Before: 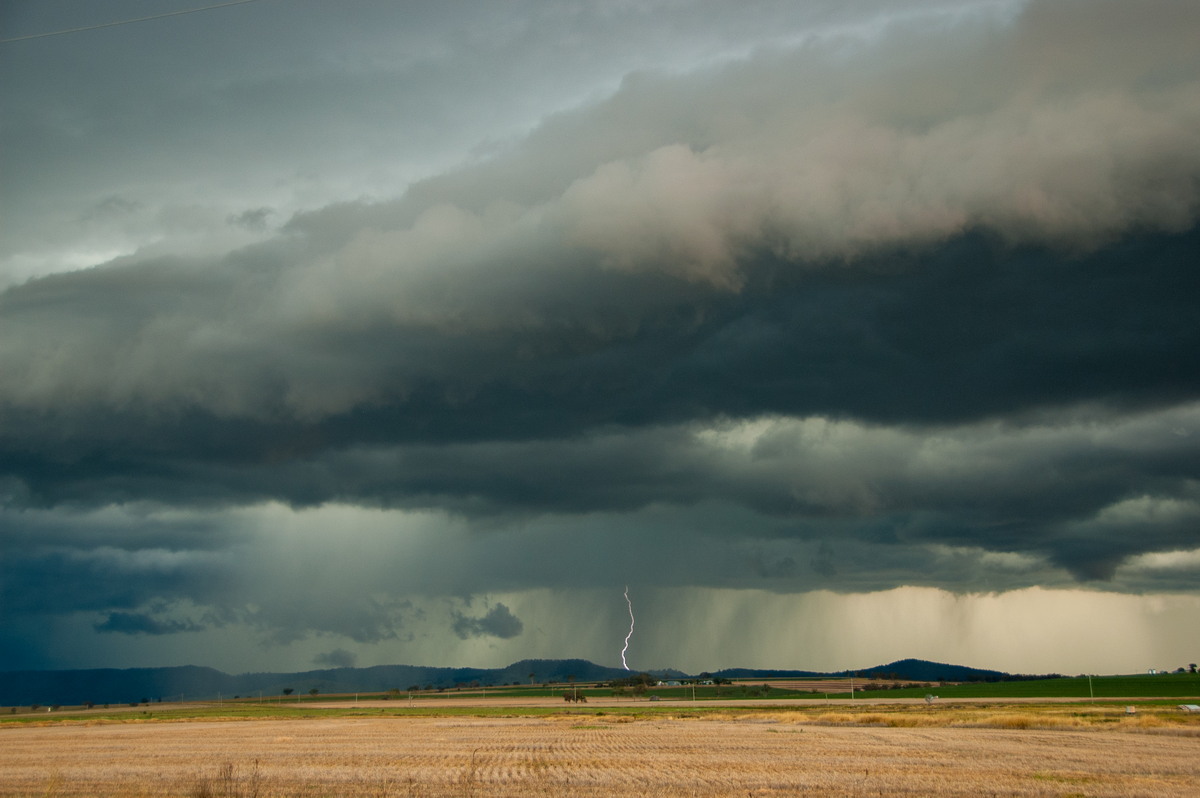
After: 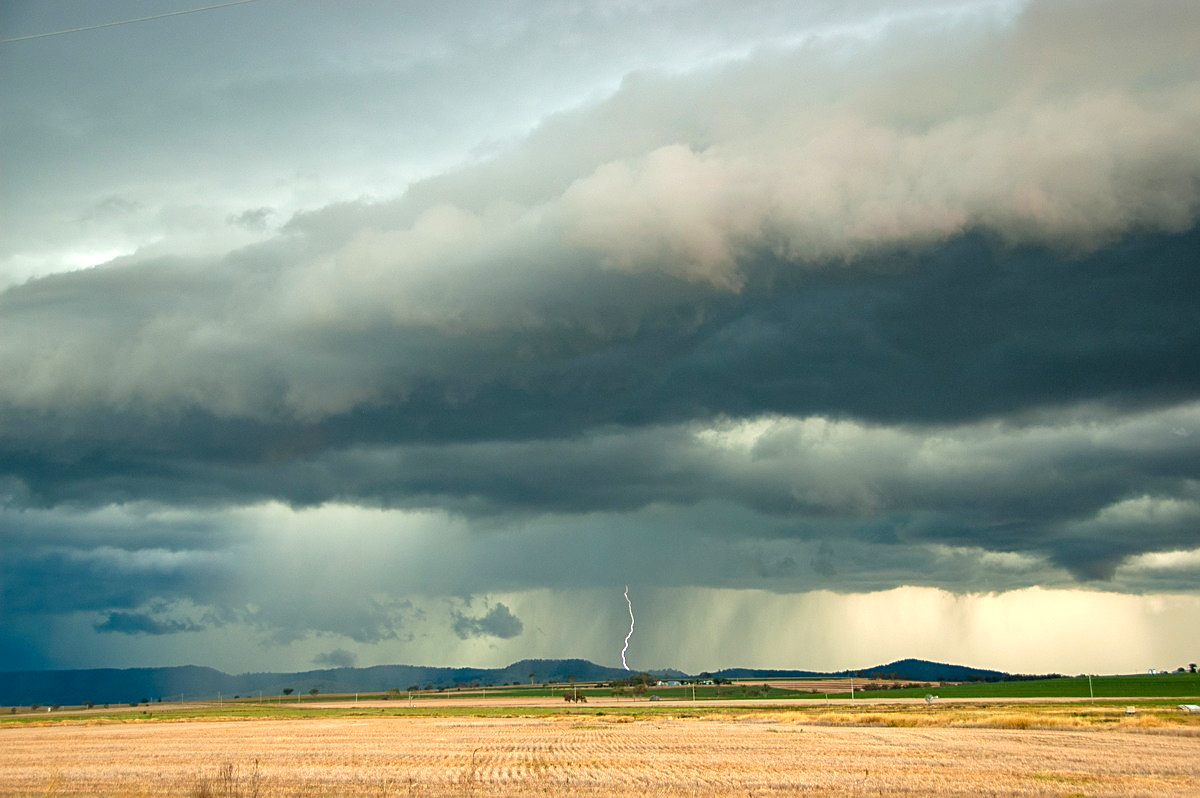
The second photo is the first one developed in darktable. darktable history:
sharpen: on, module defaults
exposure: black level correction 0, exposure 0.877 EV, compensate exposure bias true, compensate highlight preservation false
levels: levels [0, 0.478, 1]
